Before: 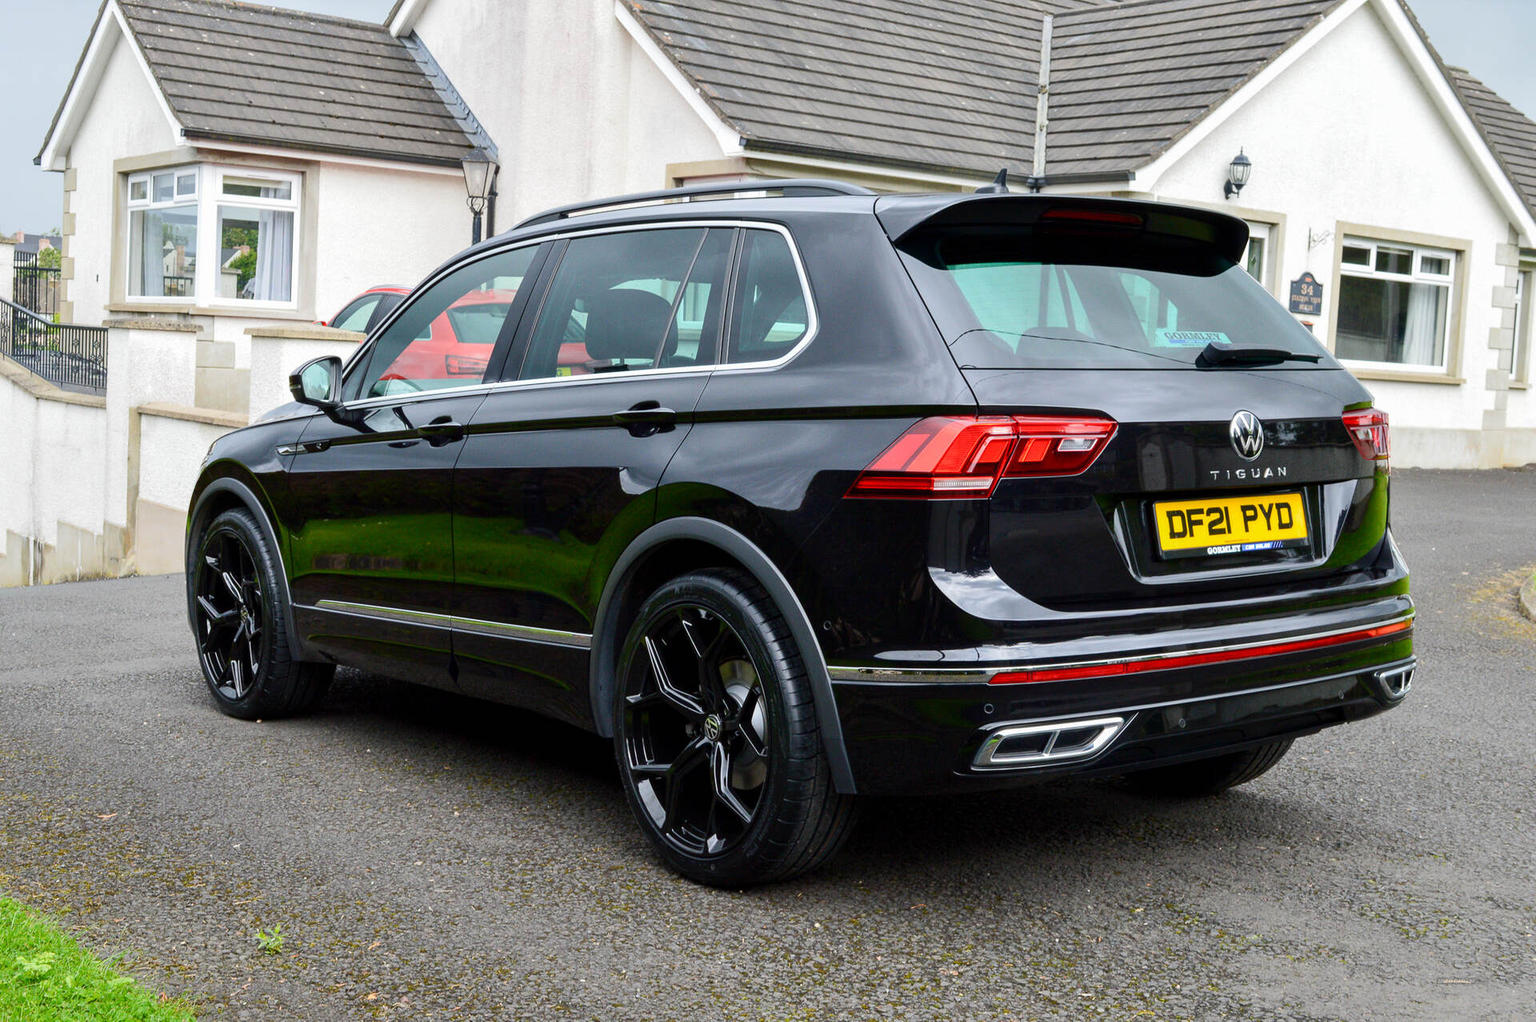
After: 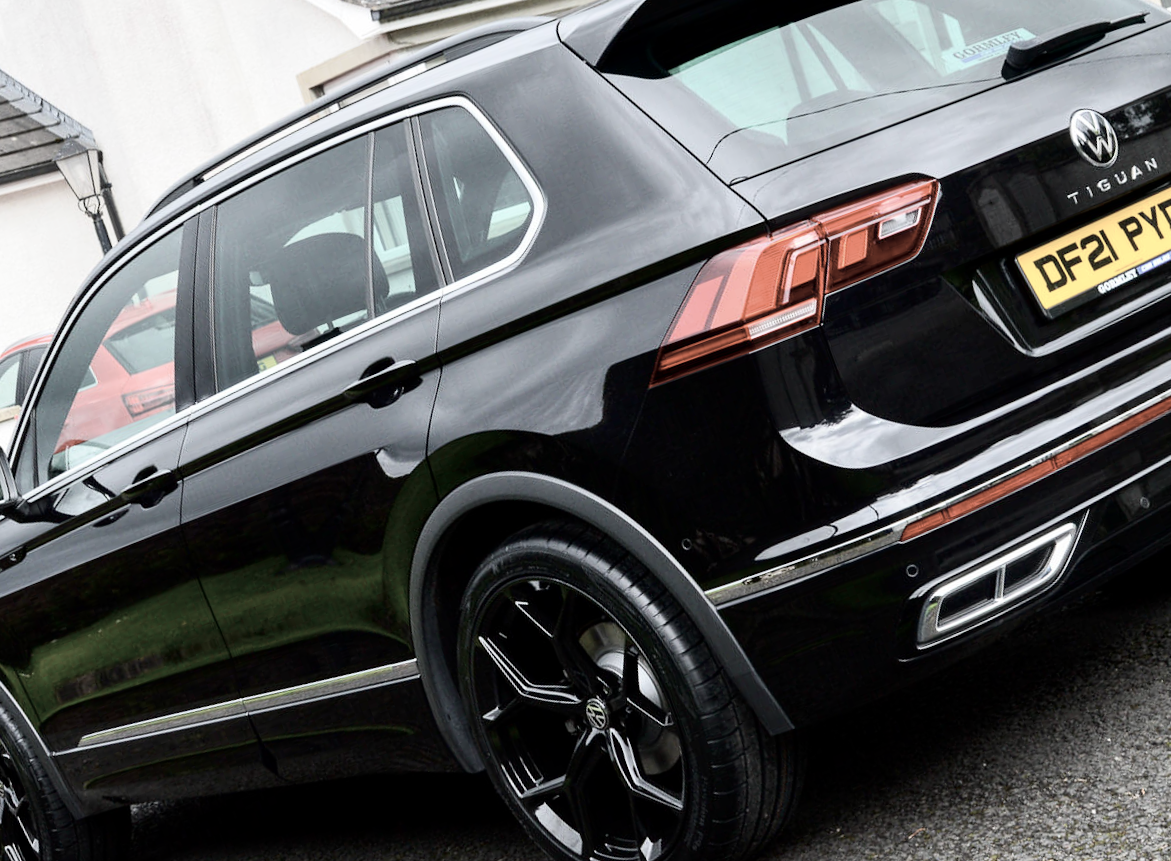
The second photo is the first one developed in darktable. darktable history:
color correction: highlights b* -0.038, saturation 0.474
crop and rotate: angle 20.57°, left 6.823%, right 3.844%, bottom 1.16%
tone curve: curves: ch0 [(0, 0) (0.004, 0.001) (0.02, 0.008) (0.218, 0.218) (0.664, 0.774) (0.832, 0.914) (1, 1)], color space Lab, independent channels, preserve colors none
